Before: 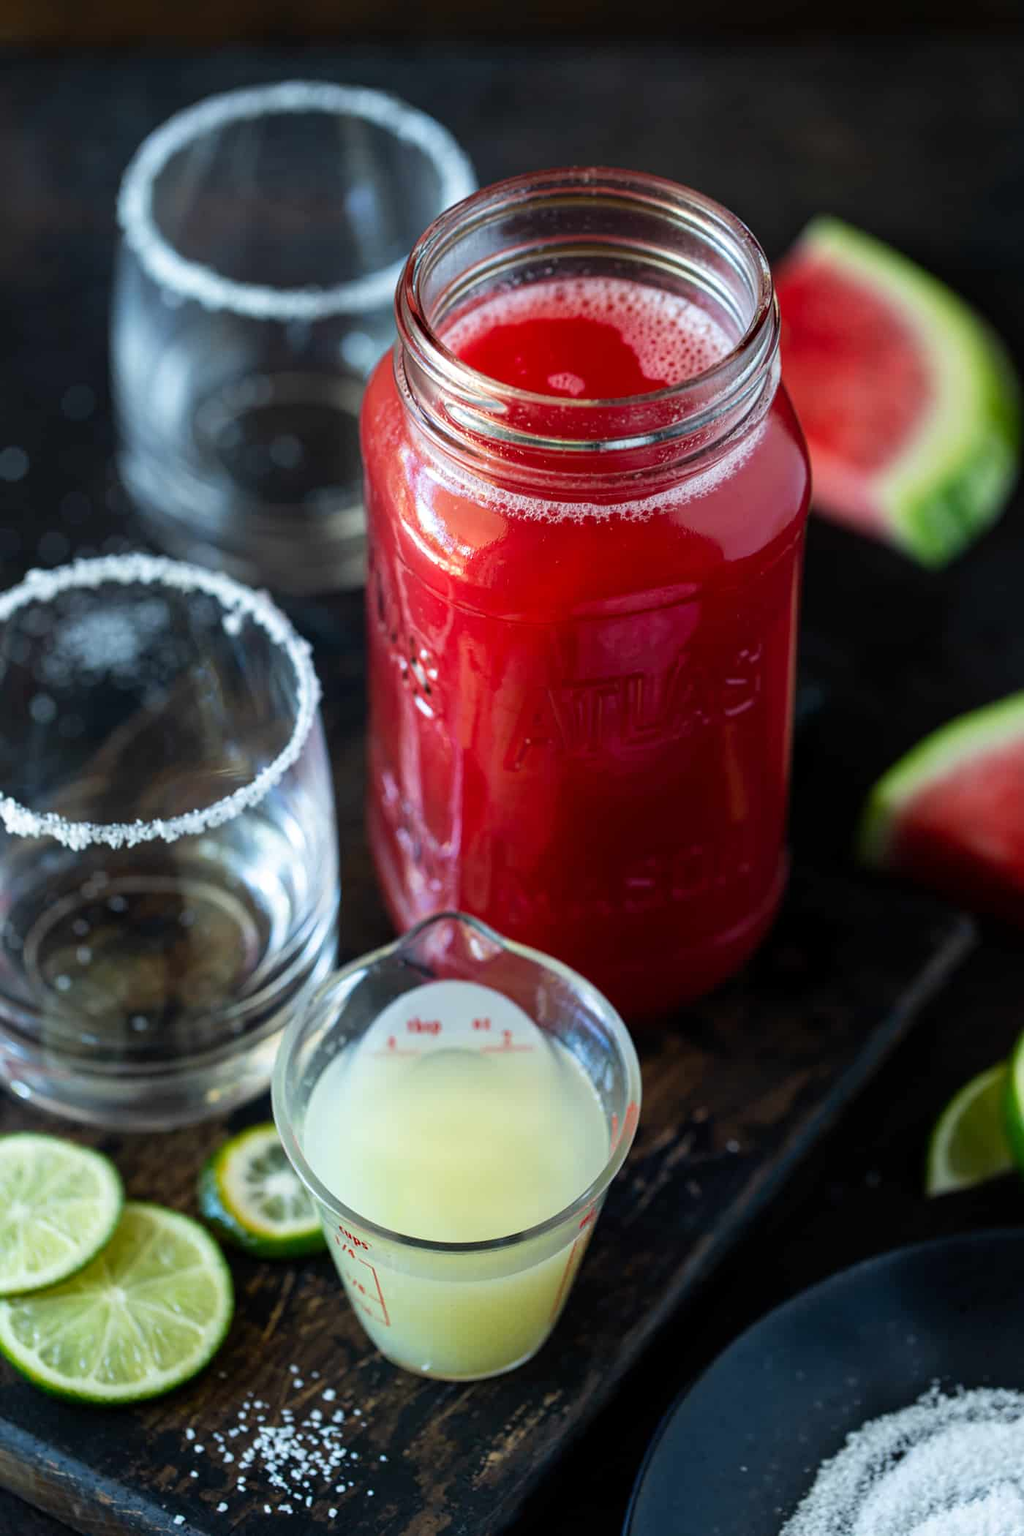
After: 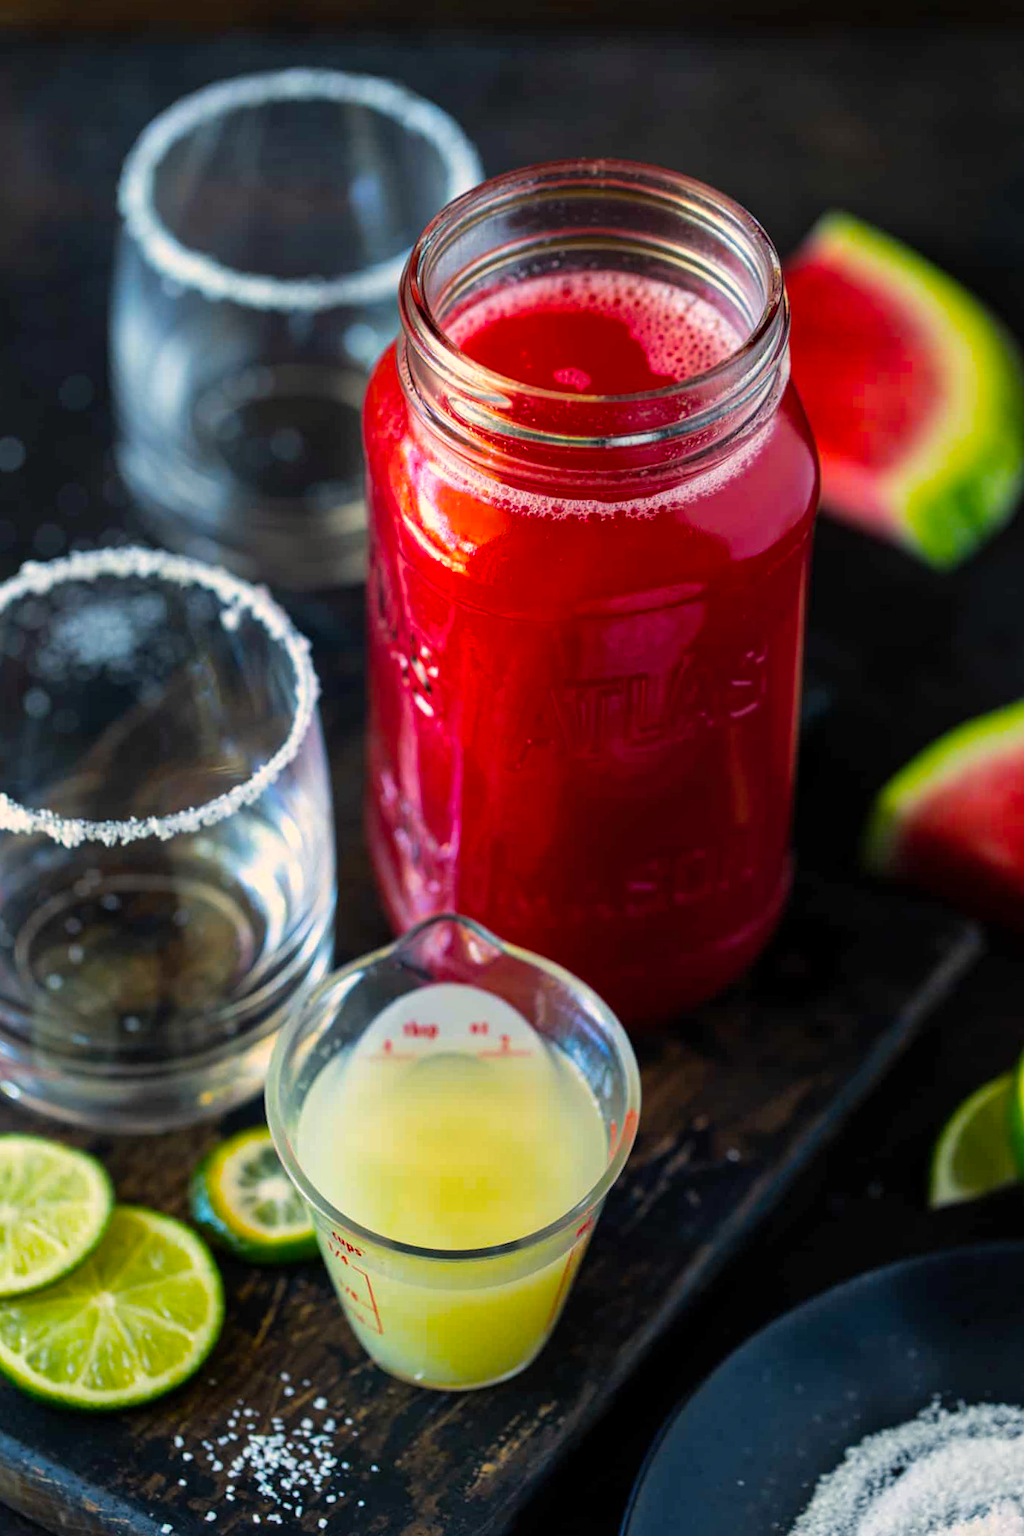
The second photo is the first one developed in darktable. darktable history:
crop and rotate: angle -0.608°
color balance rgb: highlights gain › chroma 3.711%, highlights gain › hue 59.28°, perceptual saturation grading › global saturation 61.054%, perceptual saturation grading › highlights 20.802%, perceptual saturation grading › shadows -49.383%
shadows and highlights: radius 107.06, shadows 23.79, highlights -57.58, low approximation 0.01, soften with gaussian
tone equalizer: on, module defaults
